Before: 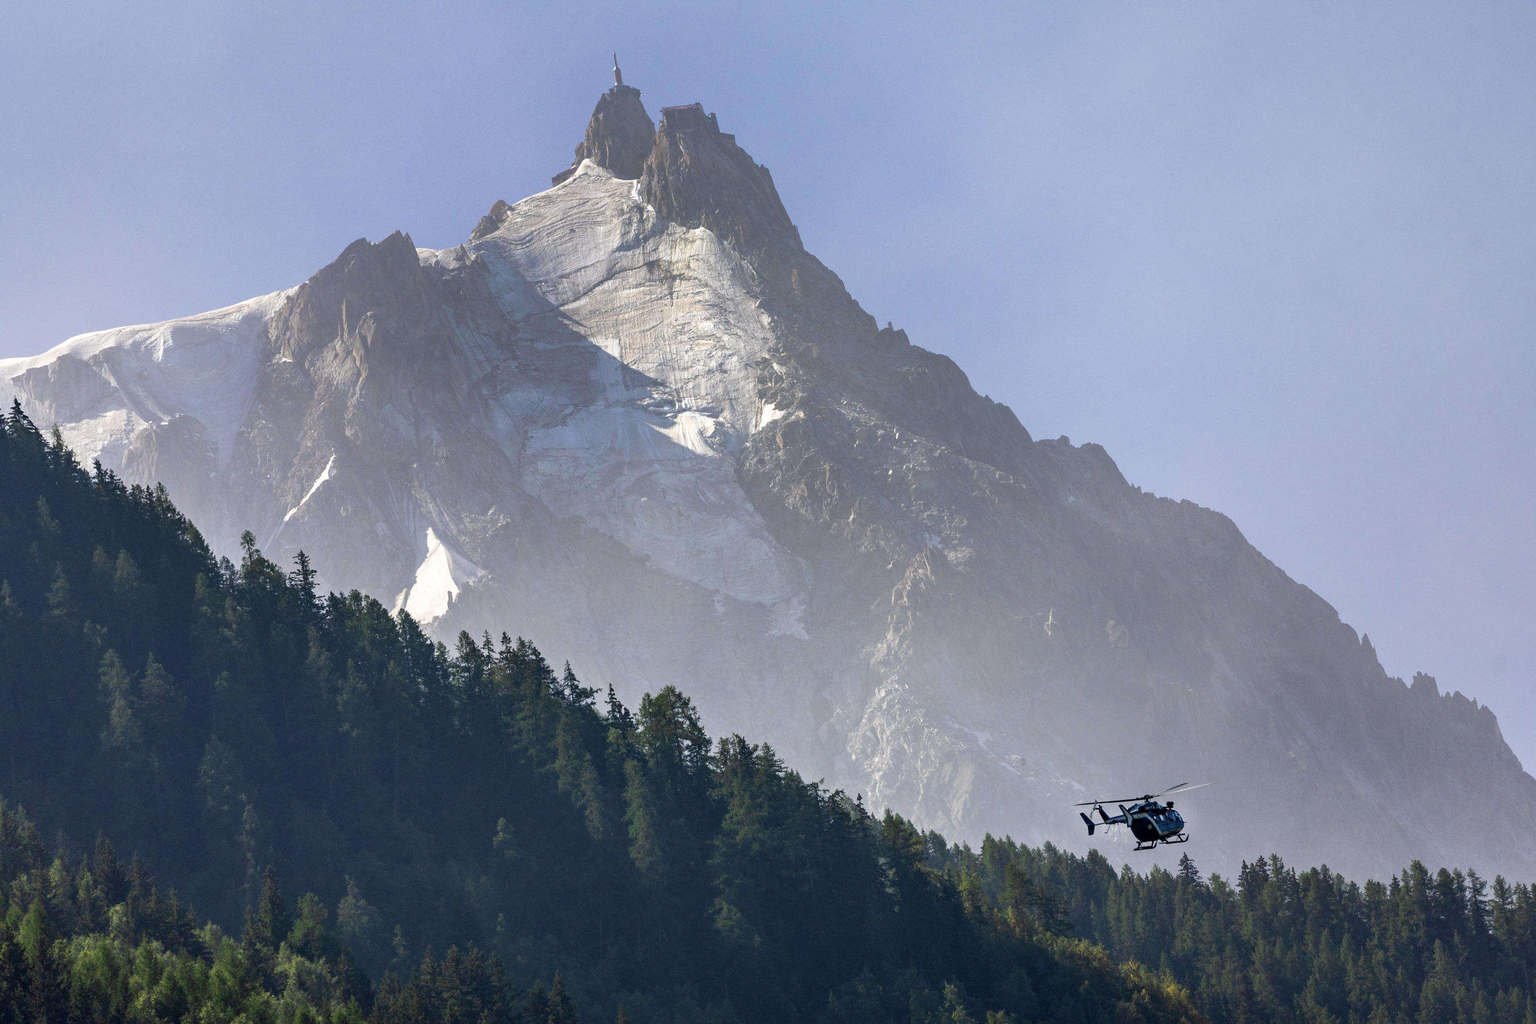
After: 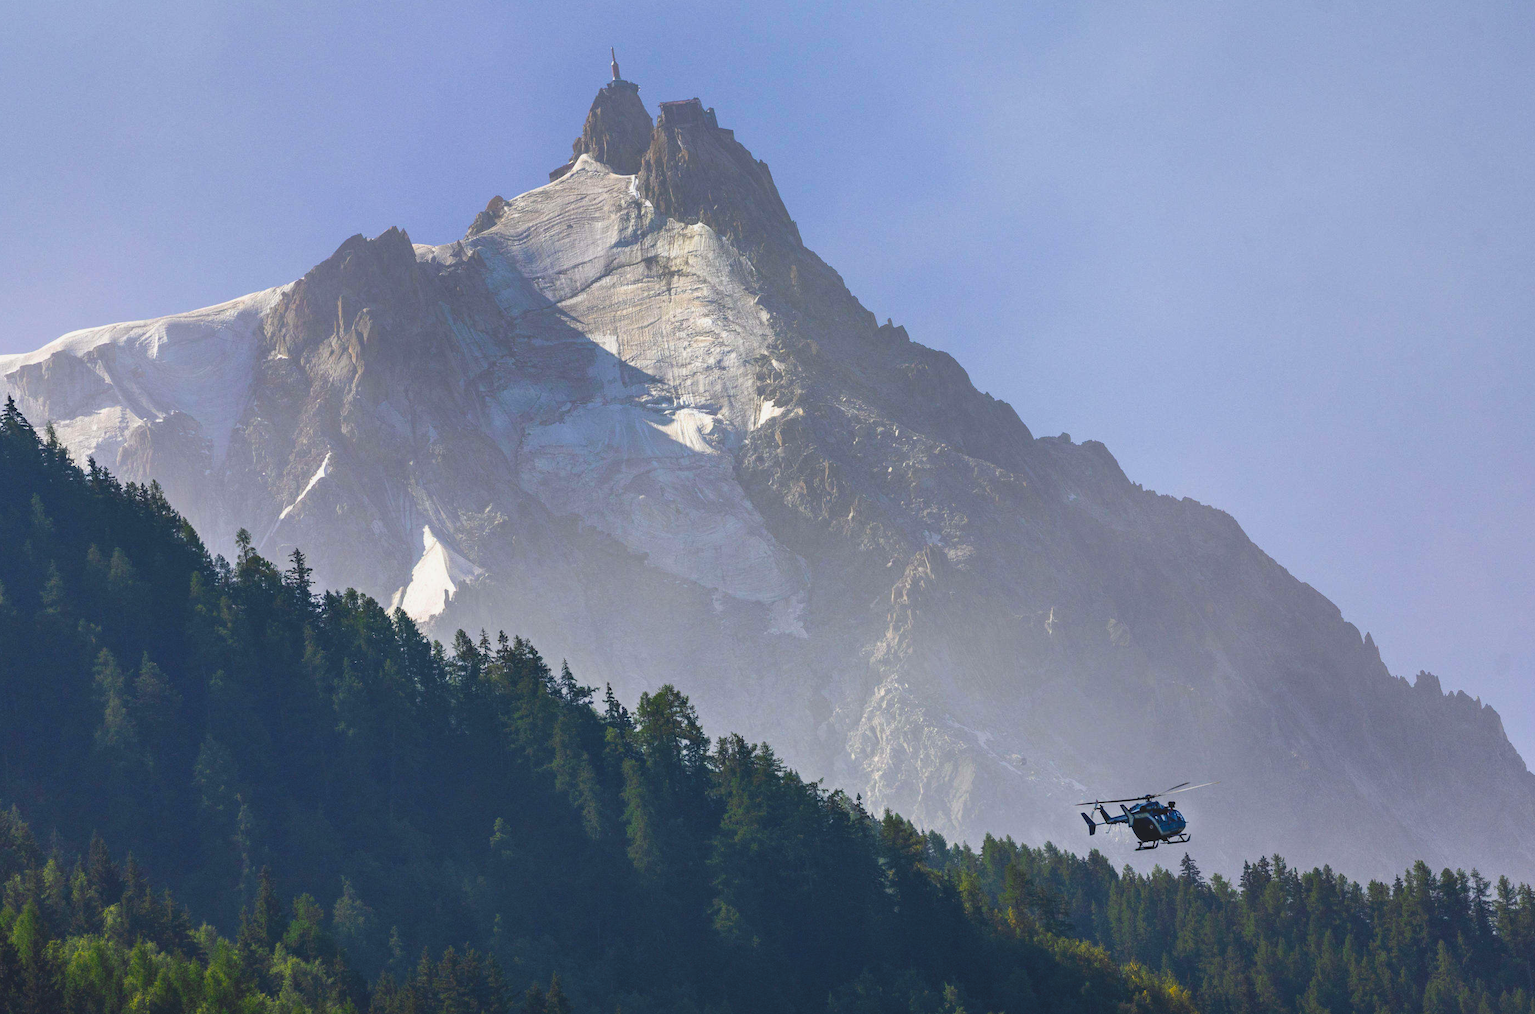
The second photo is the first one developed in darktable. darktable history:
color balance rgb: shadows lift › chroma 1.018%, shadows lift › hue 243.25°, perceptual saturation grading › global saturation 35.94%, perceptual saturation grading › shadows 34.847%
exposure: black level correction -0.015, exposure -0.138 EV, compensate highlight preservation false
crop: left 0.434%, top 0.611%, right 0.213%, bottom 0.906%
